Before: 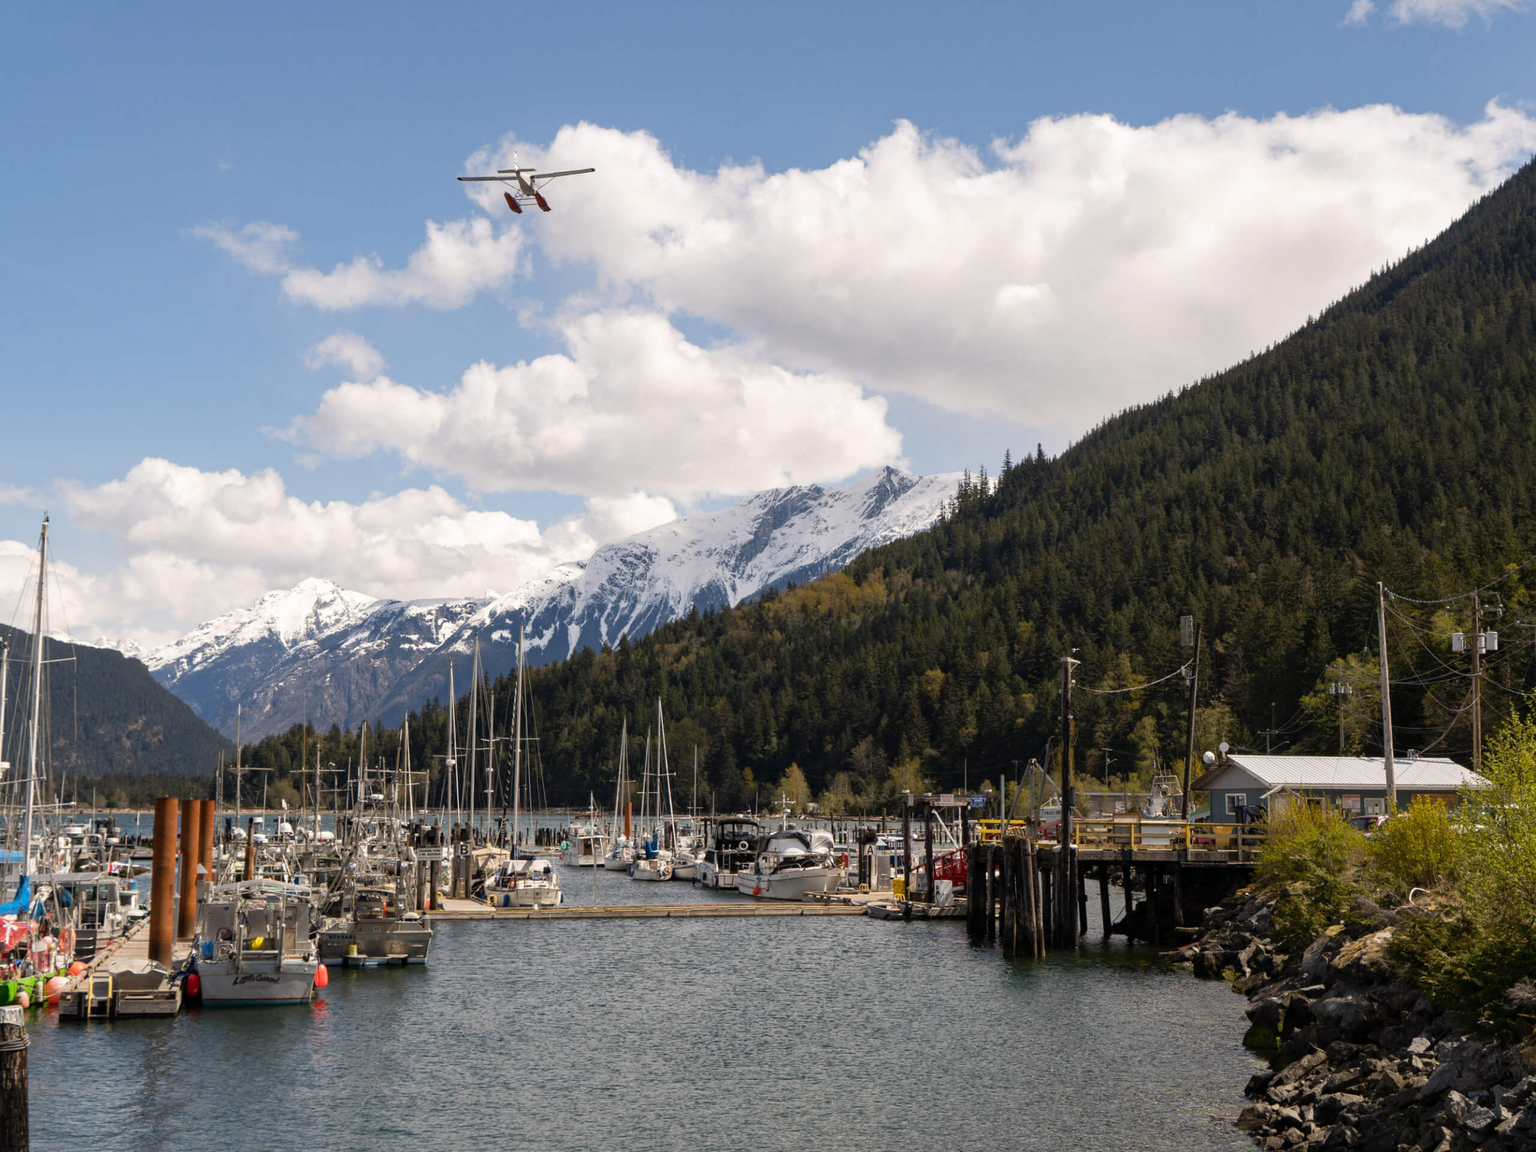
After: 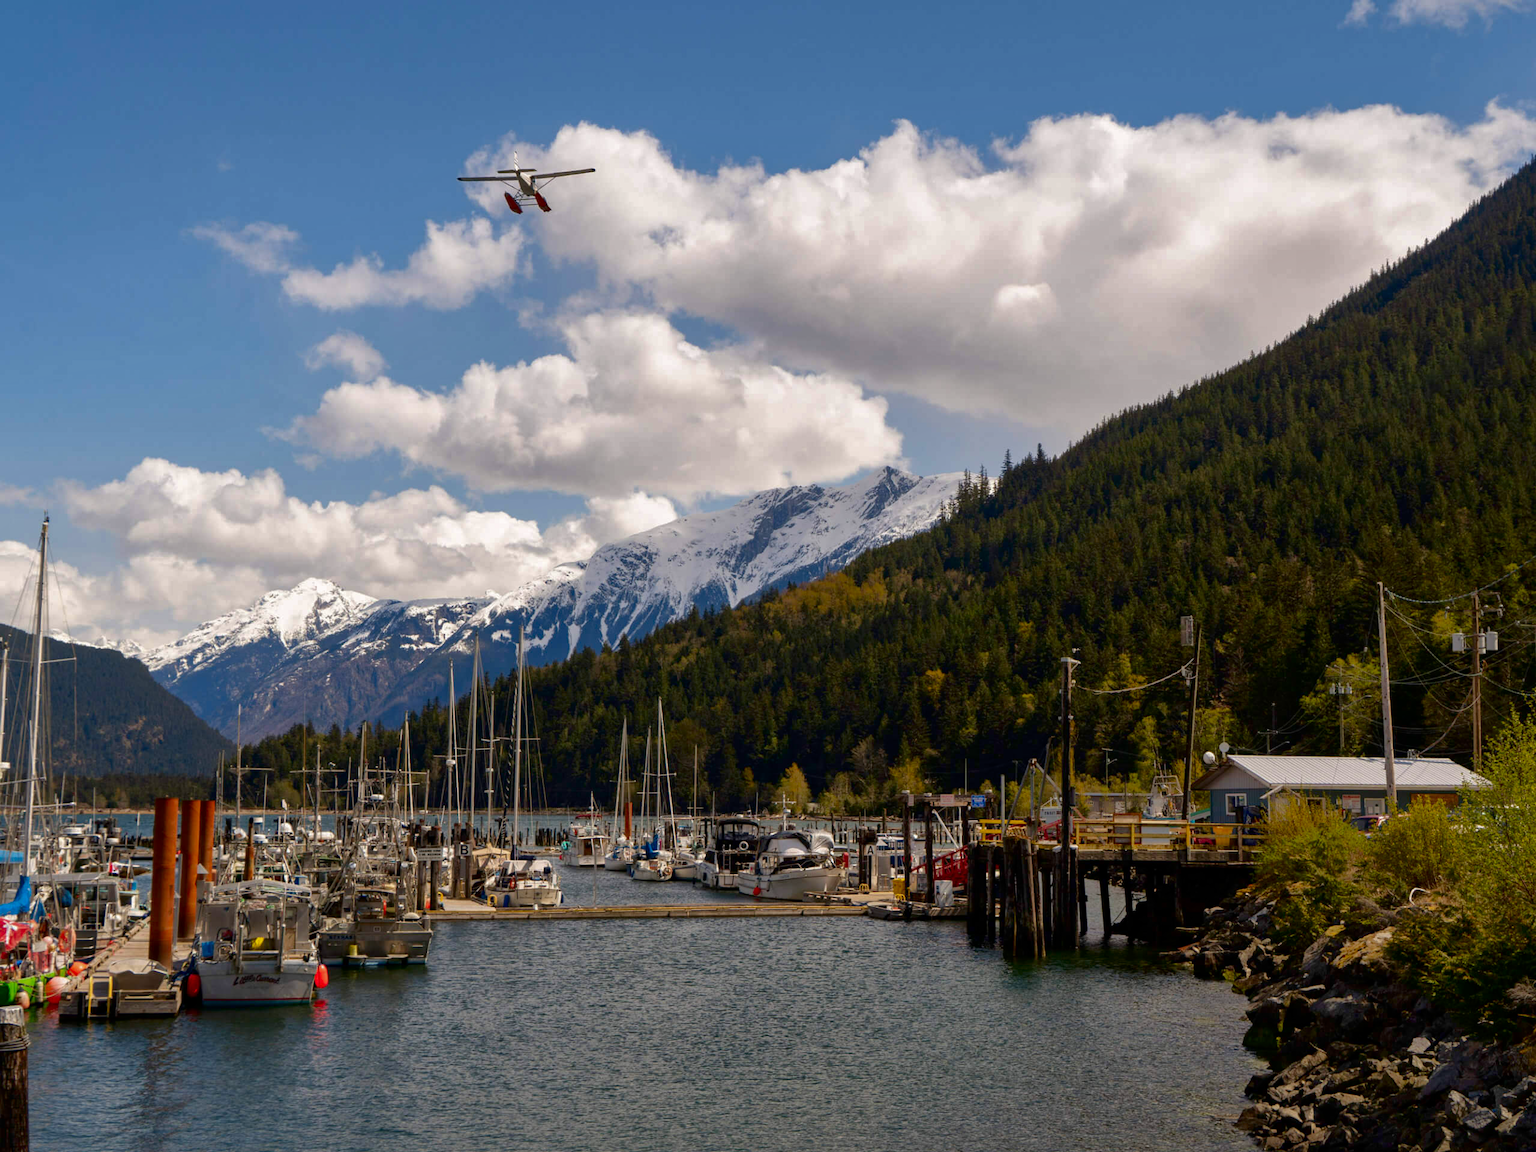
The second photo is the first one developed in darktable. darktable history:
exposure: compensate exposure bias true, compensate highlight preservation false
contrast brightness saturation: brightness -0.251, saturation 0.196
velvia: strength 10.36%
shadows and highlights: on, module defaults
